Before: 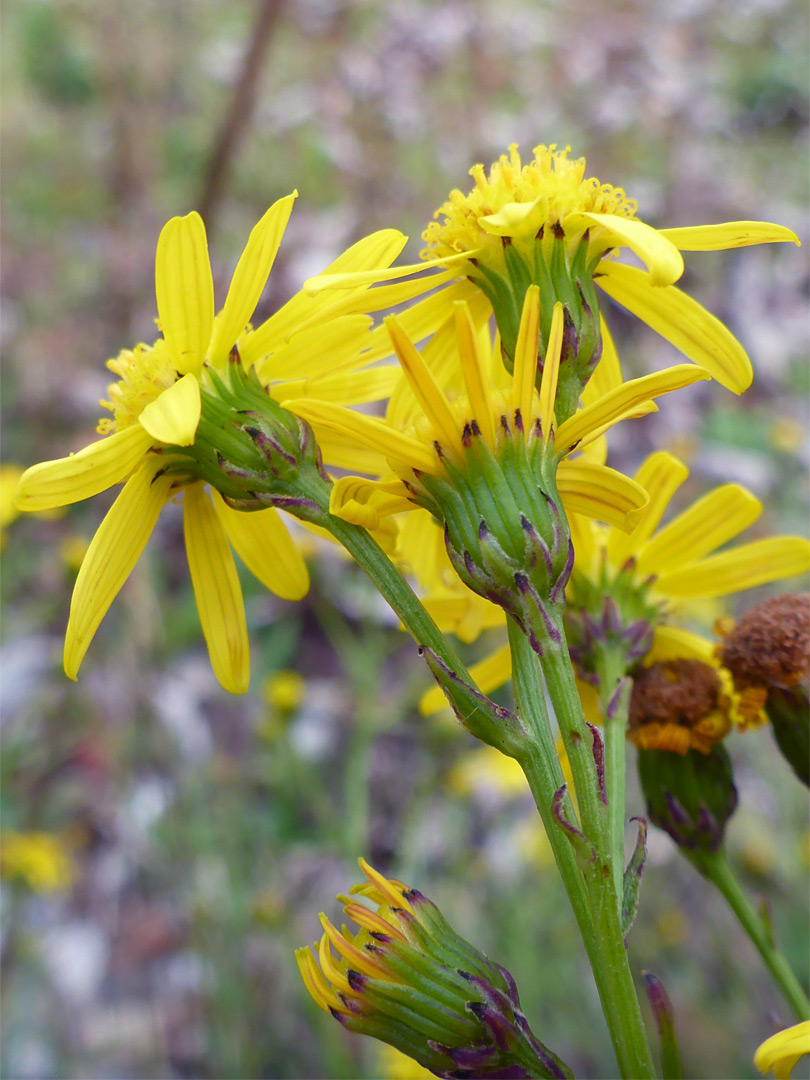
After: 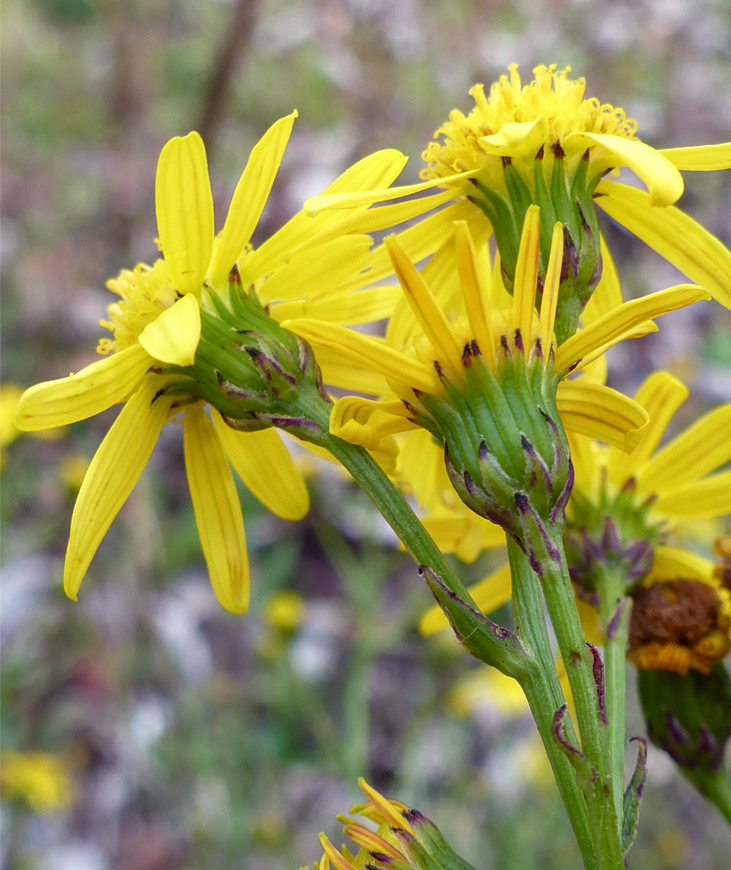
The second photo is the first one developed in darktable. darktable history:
local contrast: on, module defaults
crop: top 7.49%, right 9.717%, bottom 11.943%
